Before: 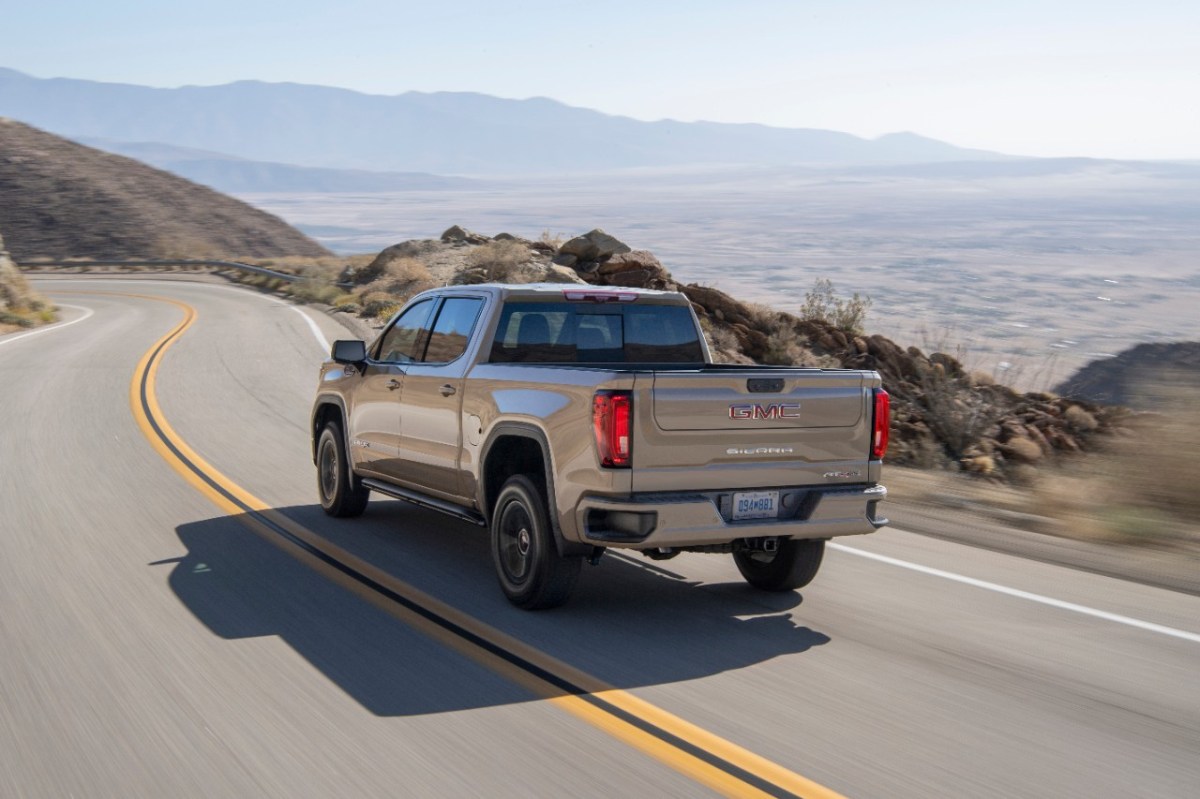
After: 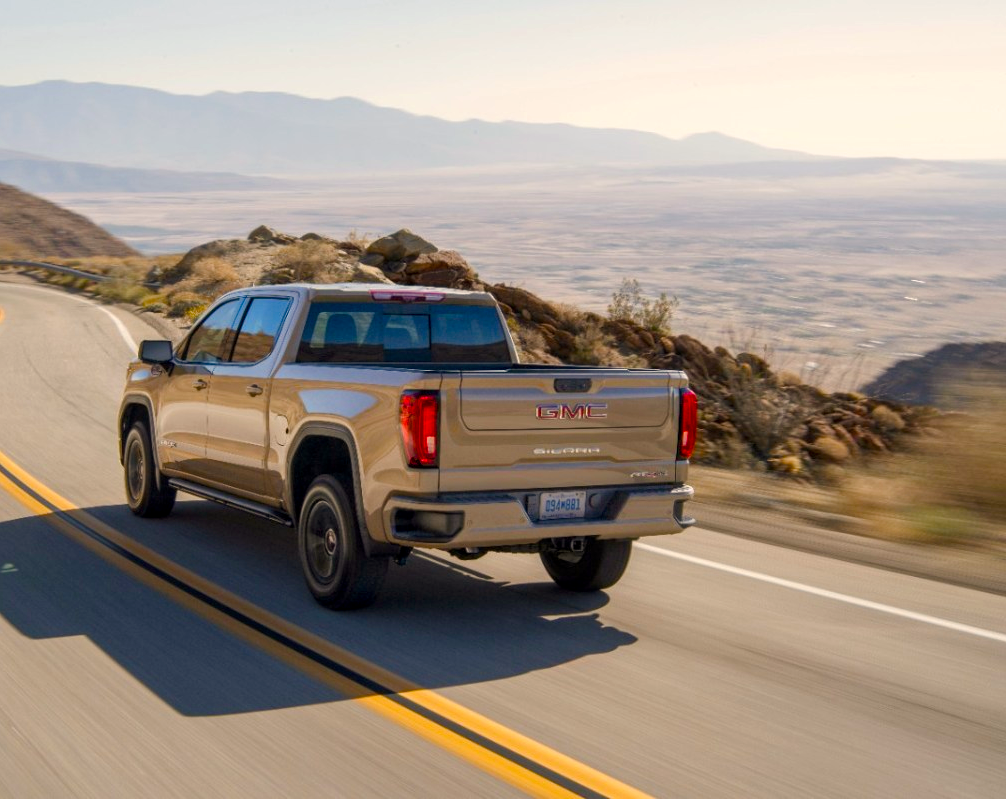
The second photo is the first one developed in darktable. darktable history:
crop: left 16.091%
color balance rgb: highlights gain › chroma 1.002%, highlights gain › hue 60.2°, linear chroma grading › global chroma 15.583%, perceptual saturation grading › global saturation 23.247%, perceptual saturation grading › highlights -23.613%, perceptual saturation grading › mid-tones 24.201%, perceptual saturation grading › shadows 38.889%
color calibration: x 0.331, y 0.347, temperature 5620.27 K
local contrast: highlights 101%, shadows 102%, detail 119%, midtone range 0.2
